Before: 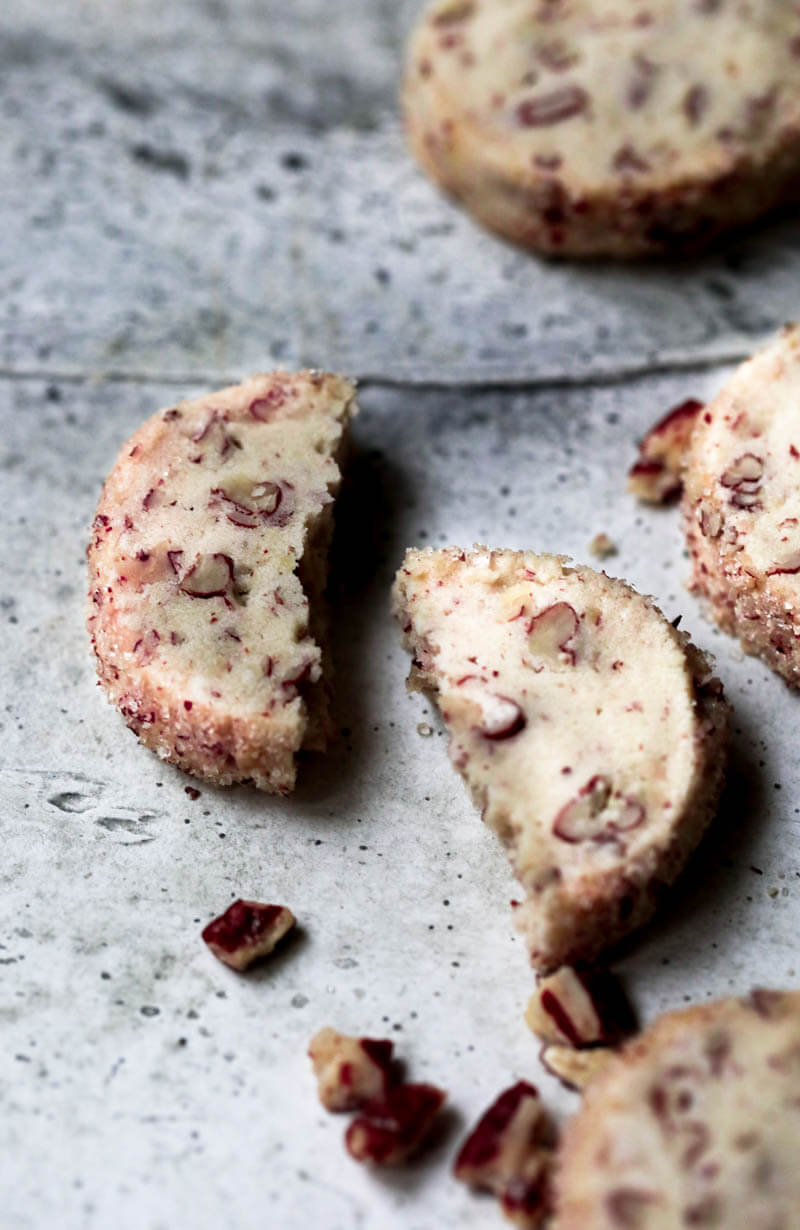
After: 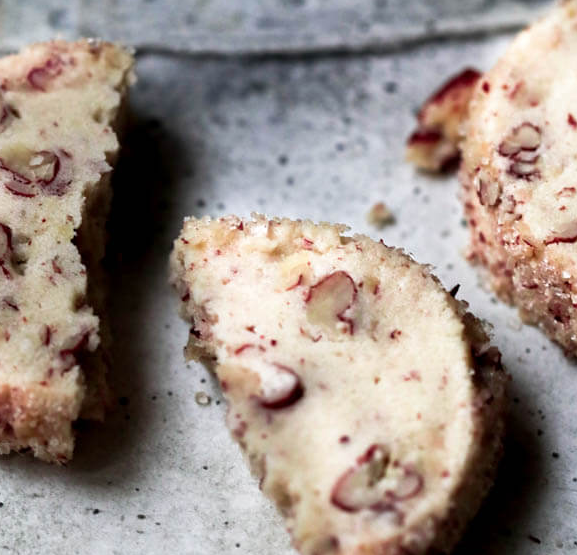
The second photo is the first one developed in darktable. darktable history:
crop and rotate: left 27.813%, top 27.048%, bottom 27.792%
tone equalizer: edges refinement/feathering 500, mask exposure compensation -1.57 EV, preserve details no
